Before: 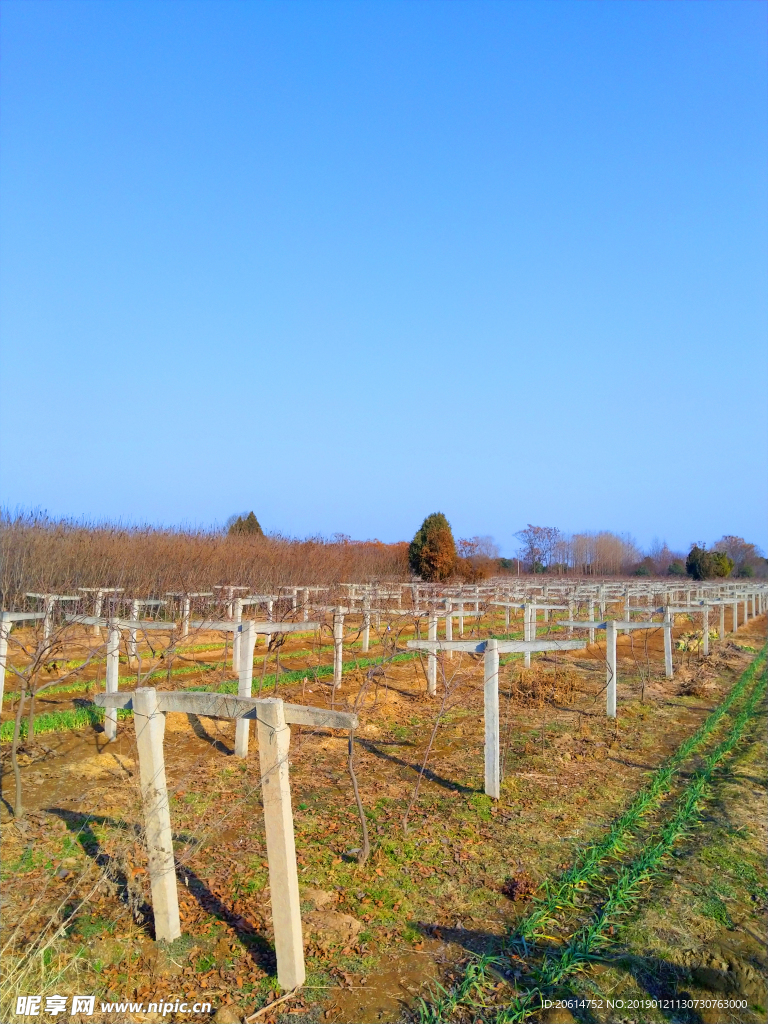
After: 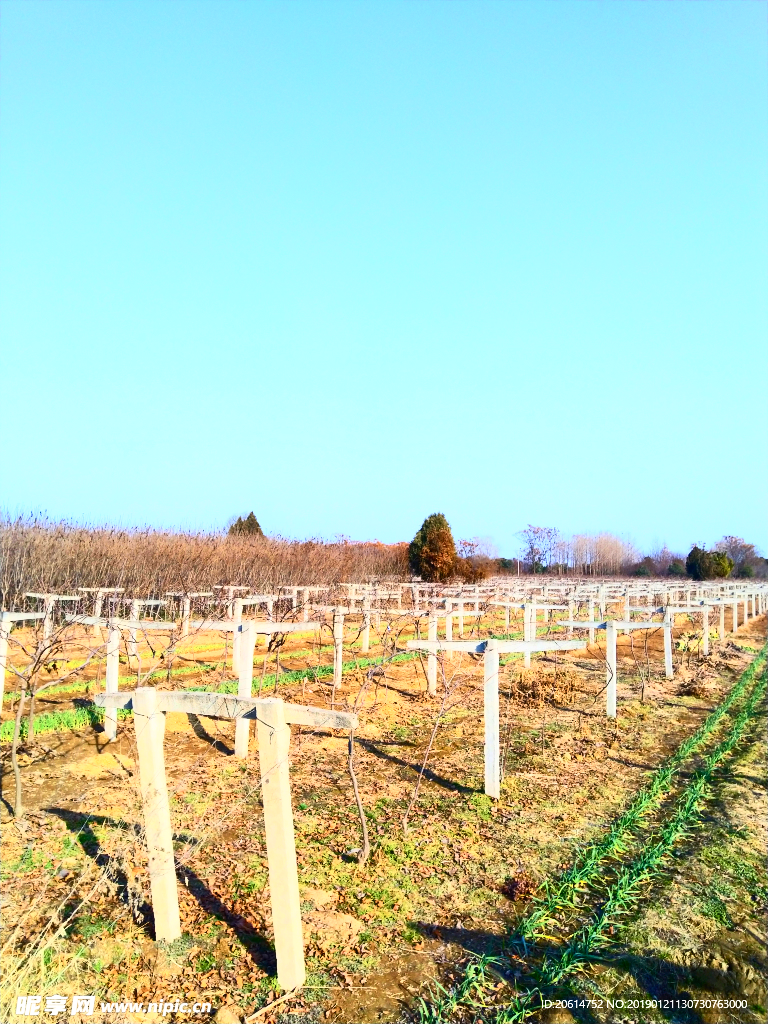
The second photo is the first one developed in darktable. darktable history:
contrast brightness saturation: contrast 0.631, brightness 0.326, saturation 0.135
